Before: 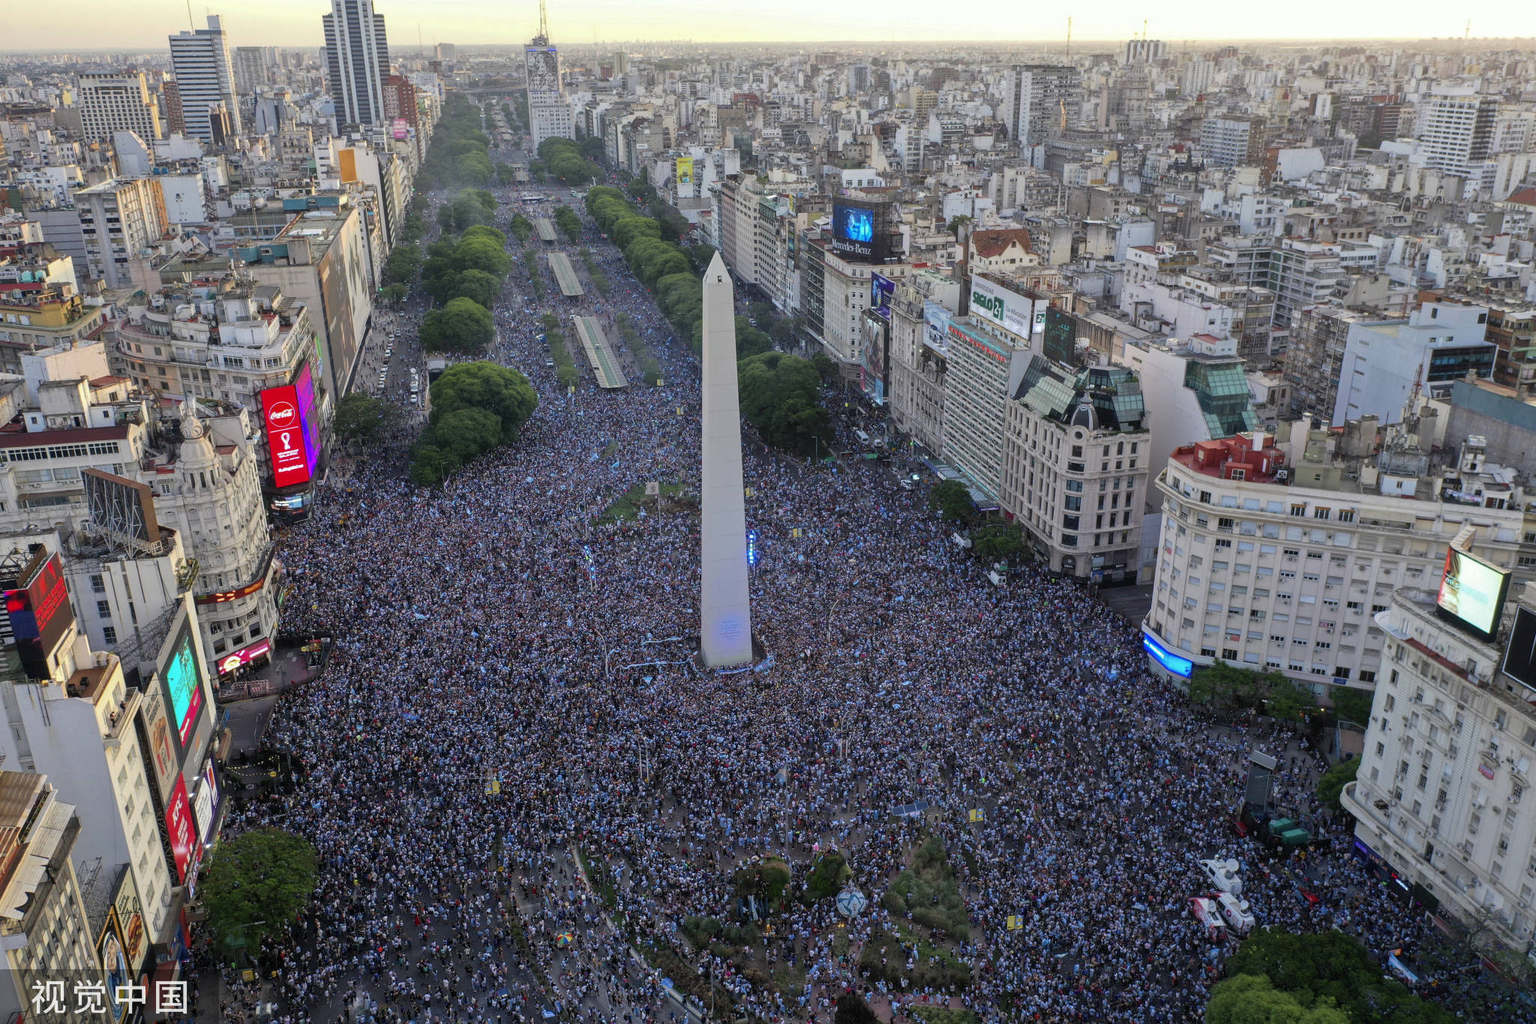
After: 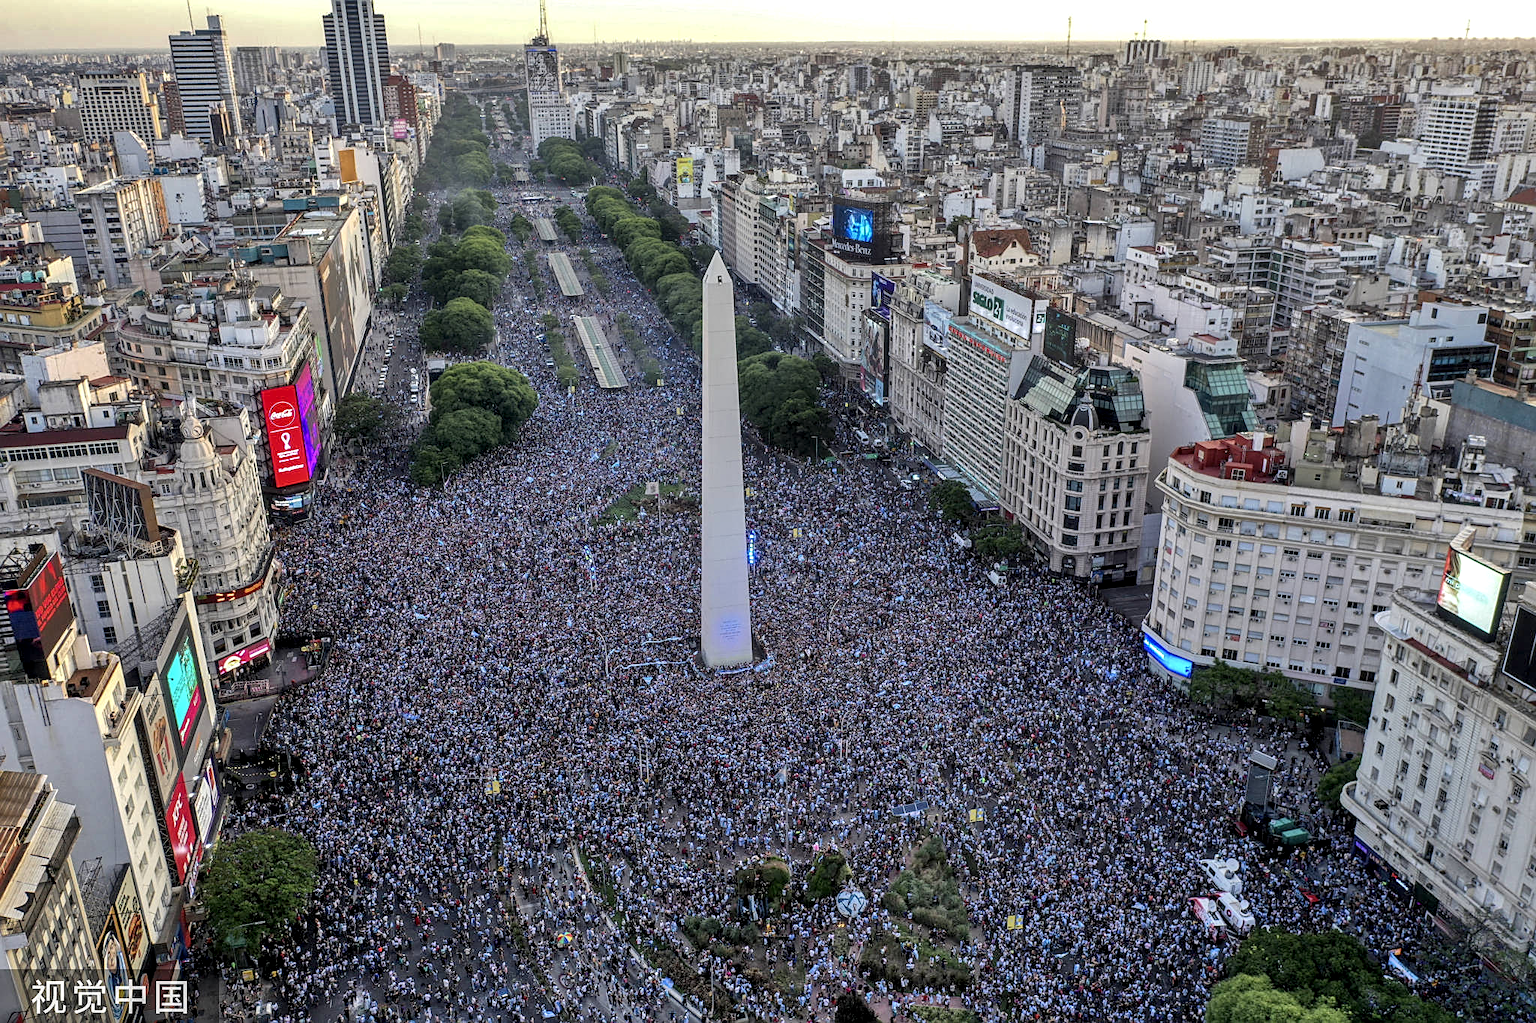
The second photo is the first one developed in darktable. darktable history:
shadows and highlights: low approximation 0.01, soften with gaussian
sharpen: on, module defaults
local contrast: detail 150%
rotate and perspective: crop left 0, crop top 0
